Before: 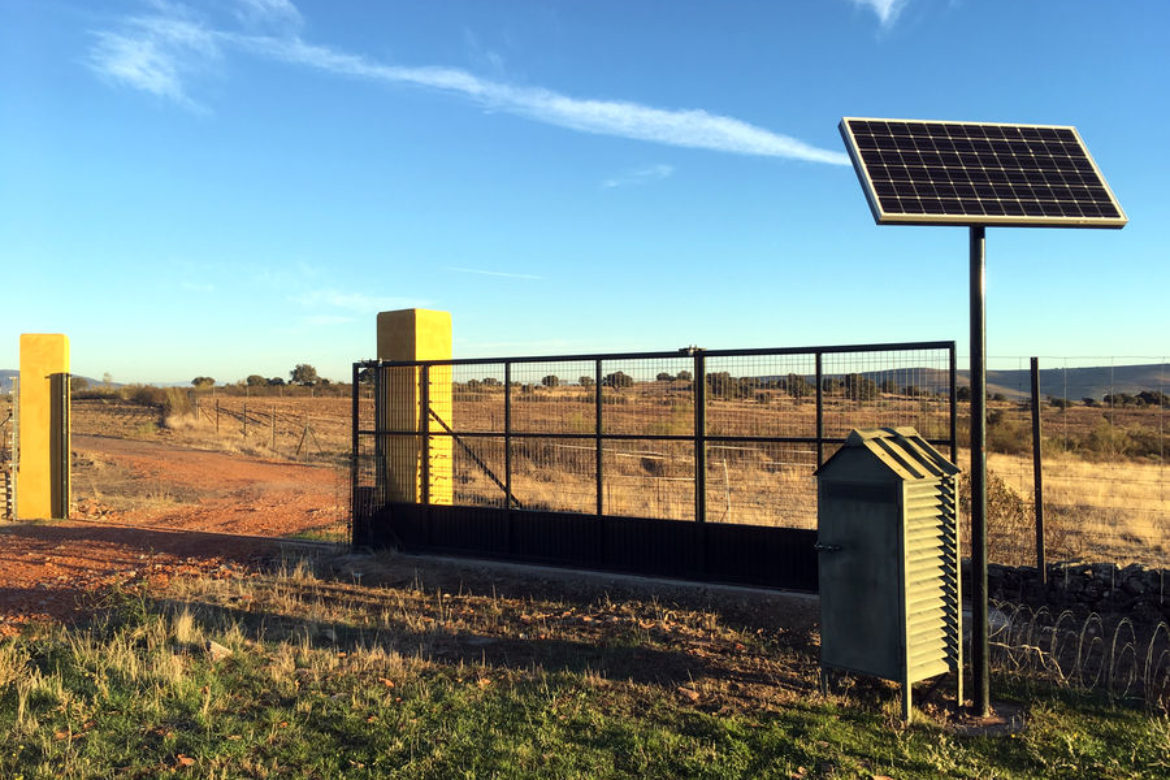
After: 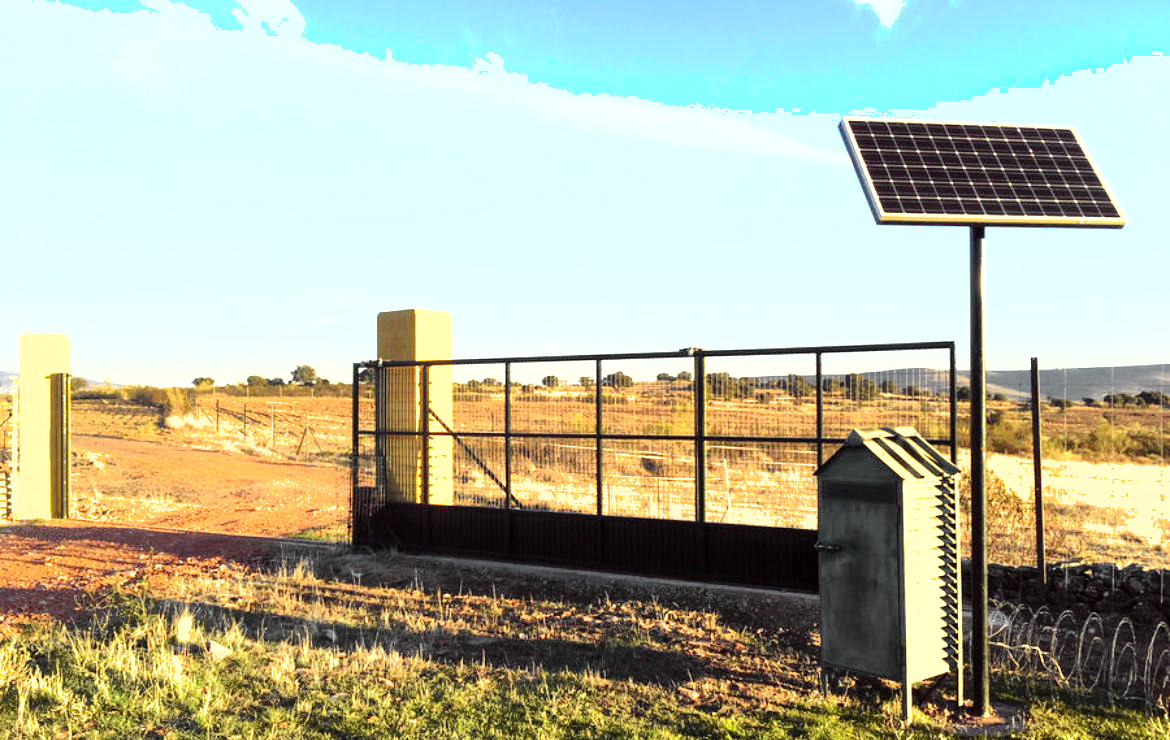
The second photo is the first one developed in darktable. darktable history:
shadows and highlights: on, module defaults
exposure: exposure 0.6 EV, compensate highlight preservation false
crop and rotate: top 0%, bottom 5.097%
local contrast: highlights 100%, shadows 100%, detail 120%, midtone range 0.2
tone curve: curves: ch0 [(0, 0.008) (0.107, 0.083) (0.283, 0.287) (0.461, 0.498) (0.64, 0.691) (0.822, 0.869) (0.998, 0.978)]; ch1 [(0, 0) (0.323, 0.339) (0.438, 0.422) (0.473, 0.487) (0.502, 0.502) (0.527, 0.53) (0.561, 0.583) (0.608, 0.629) (0.669, 0.704) (0.859, 0.899) (1, 1)]; ch2 [(0, 0) (0.33, 0.347) (0.421, 0.456) (0.473, 0.498) (0.502, 0.504) (0.522, 0.524) (0.549, 0.567) (0.585, 0.627) (0.676, 0.724) (1, 1)], color space Lab, independent channels, preserve colors none
tone equalizer: -8 EV -1.08 EV, -7 EV -1.01 EV, -6 EV -0.867 EV, -5 EV -0.578 EV, -3 EV 0.578 EV, -2 EV 0.867 EV, -1 EV 1.01 EV, +0 EV 1.08 EV, edges refinement/feathering 500, mask exposure compensation -1.57 EV, preserve details no
base curve: curves: ch0 [(0, 0) (0.158, 0.273) (0.879, 0.895) (1, 1)], preserve colors none
